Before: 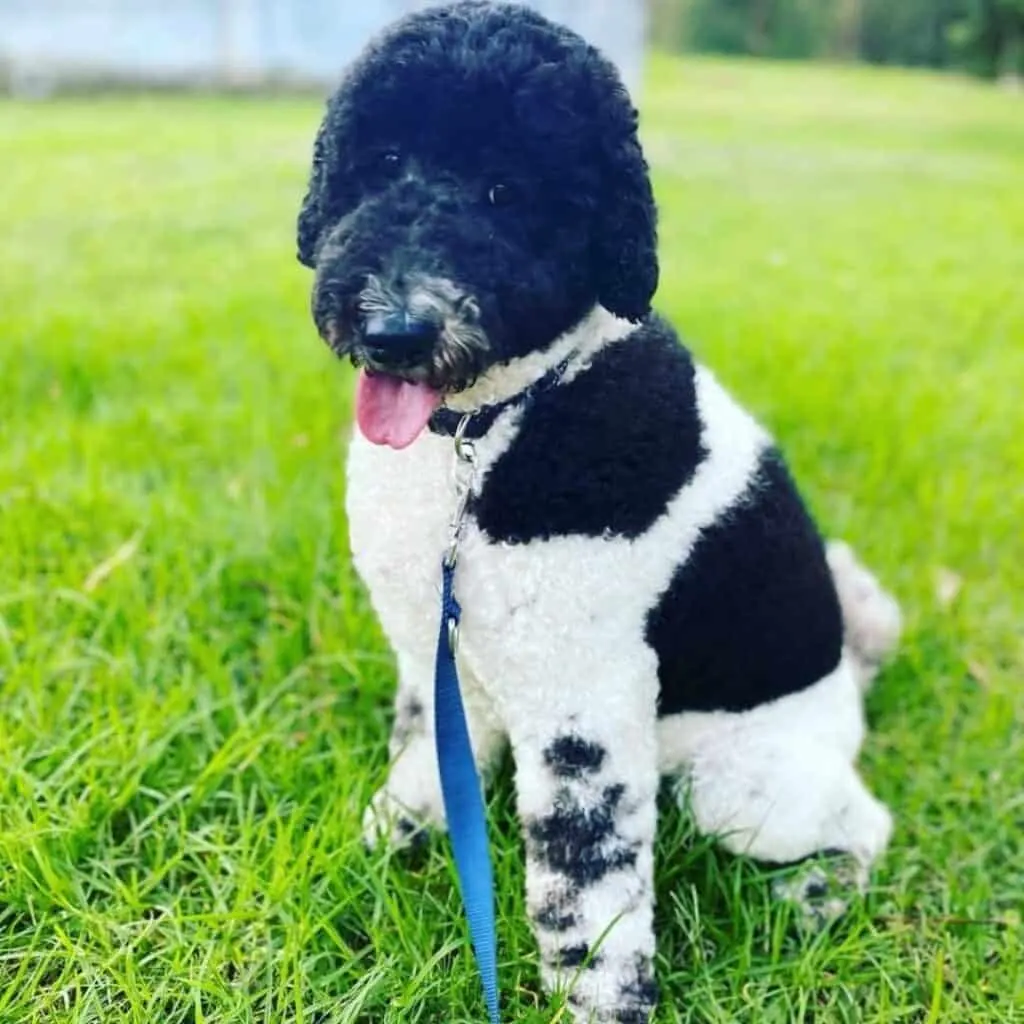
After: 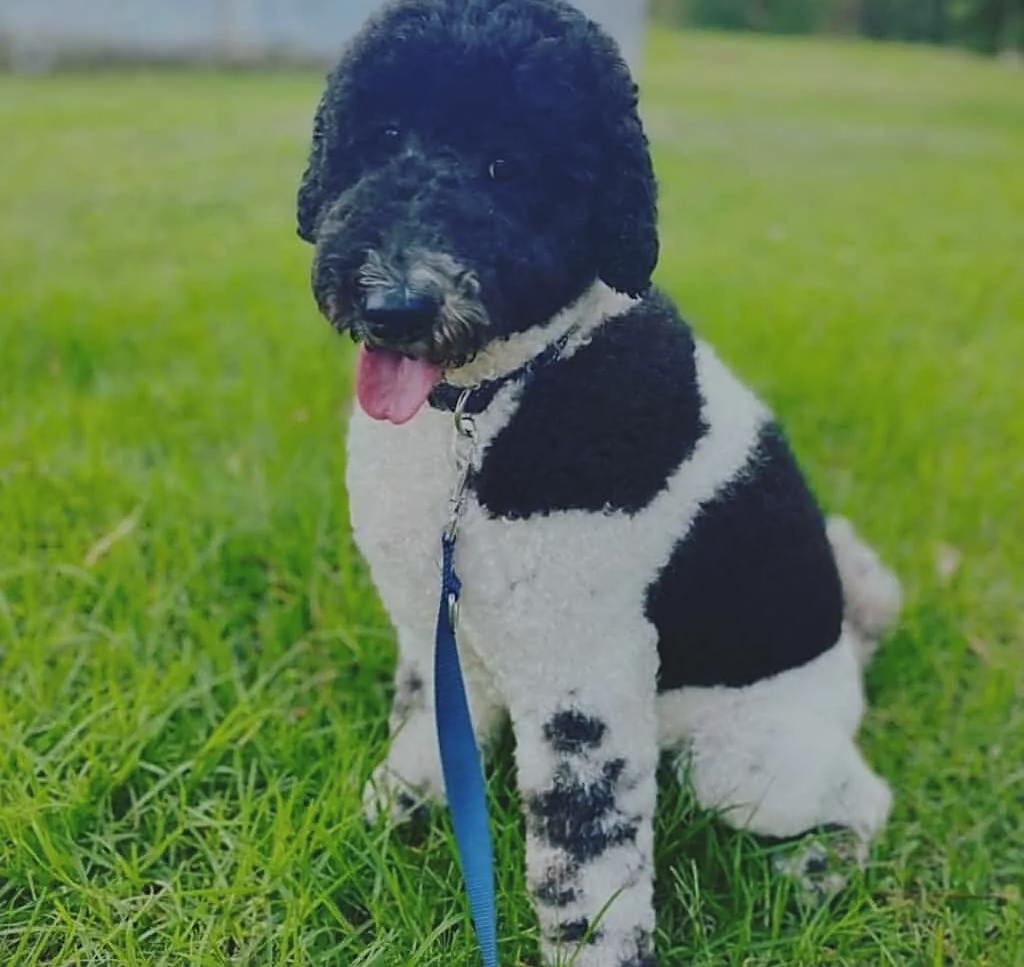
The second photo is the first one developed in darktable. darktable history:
shadows and highlights: on, module defaults
crop and rotate: top 2.479%, bottom 3.018%
exposure: black level correction -0.016, exposure -1.018 EV, compensate highlight preservation false
sharpen: on, module defaults
